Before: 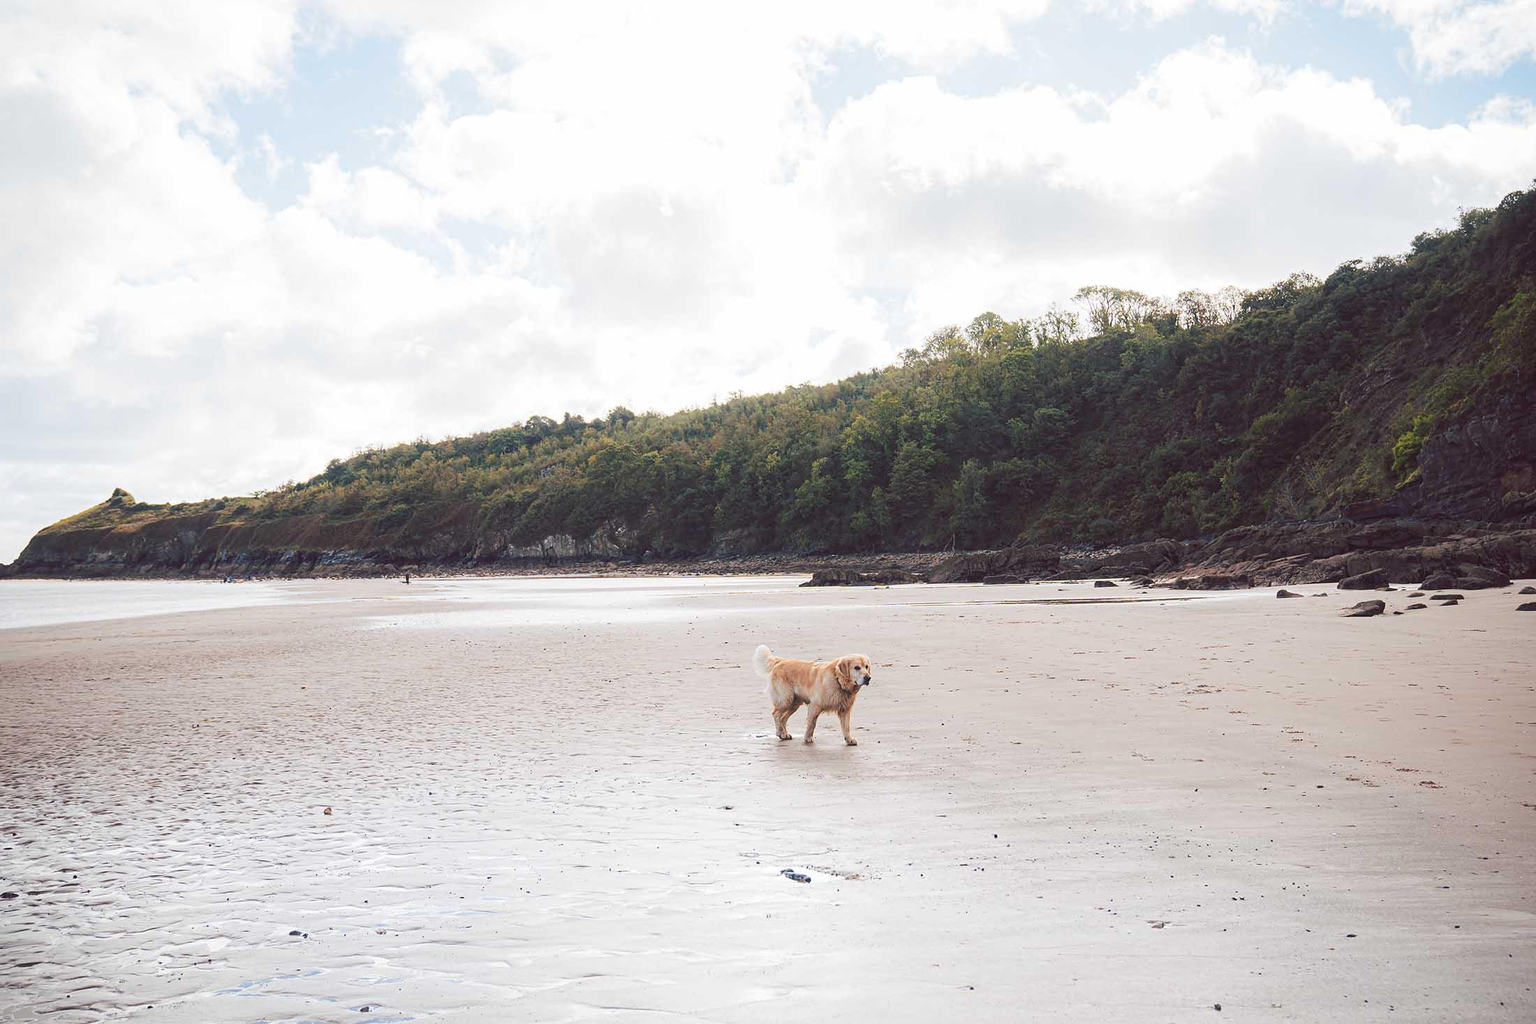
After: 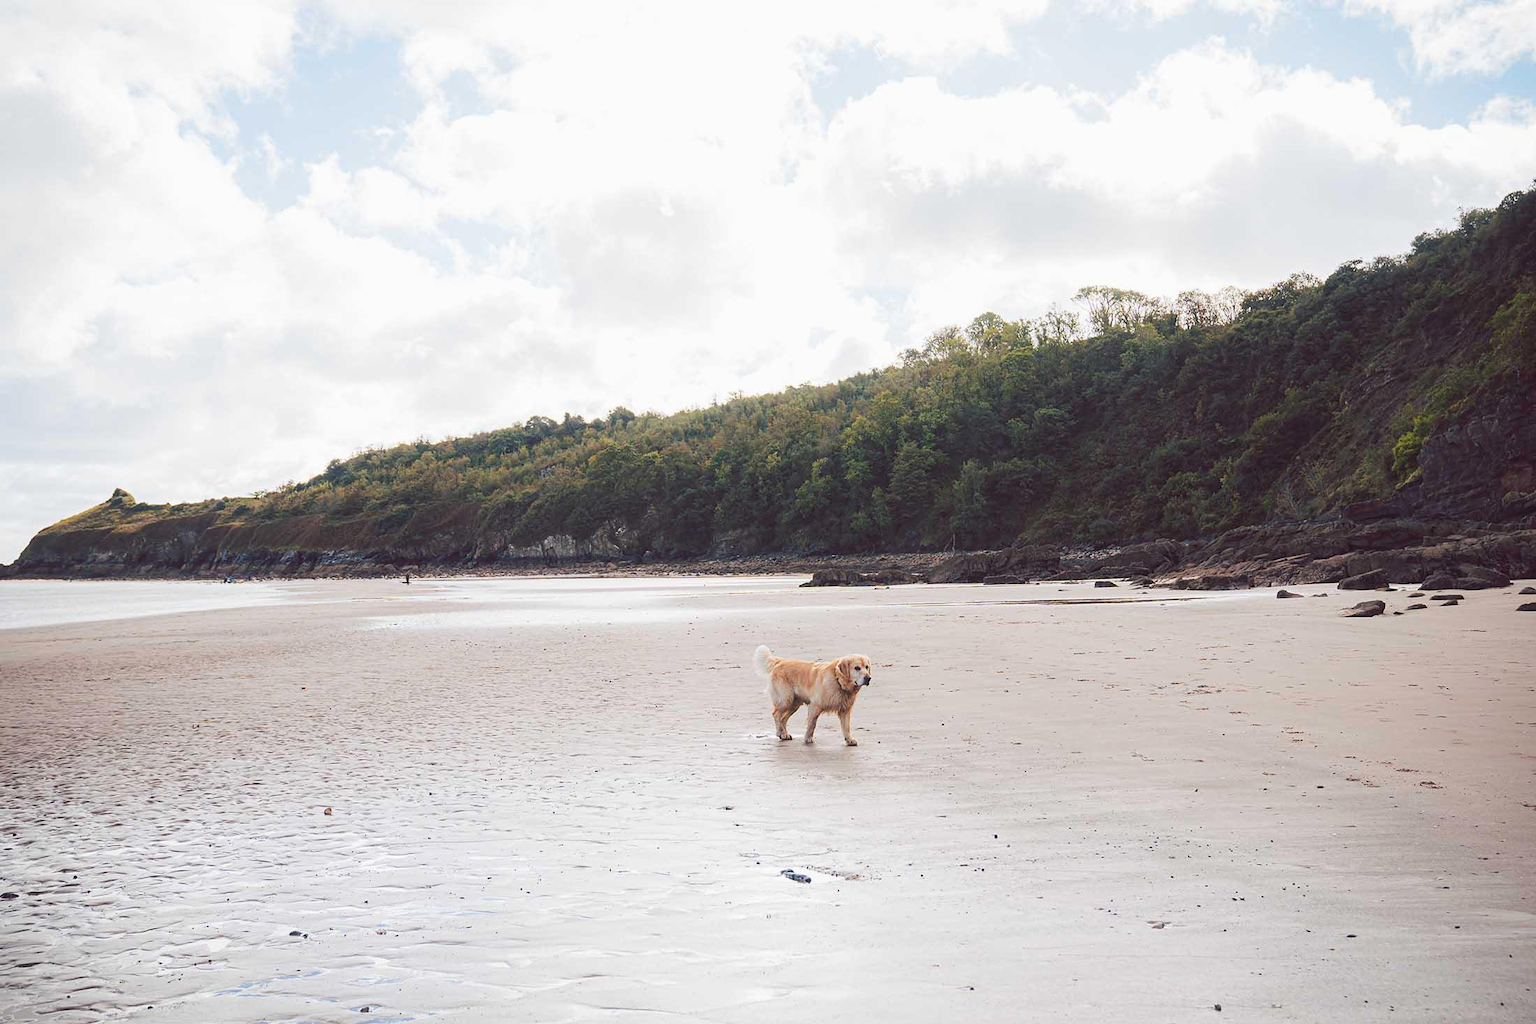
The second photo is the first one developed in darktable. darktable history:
contrast brightness saturation: contrast -0.021, brightness -0.008, saturation 0.034
